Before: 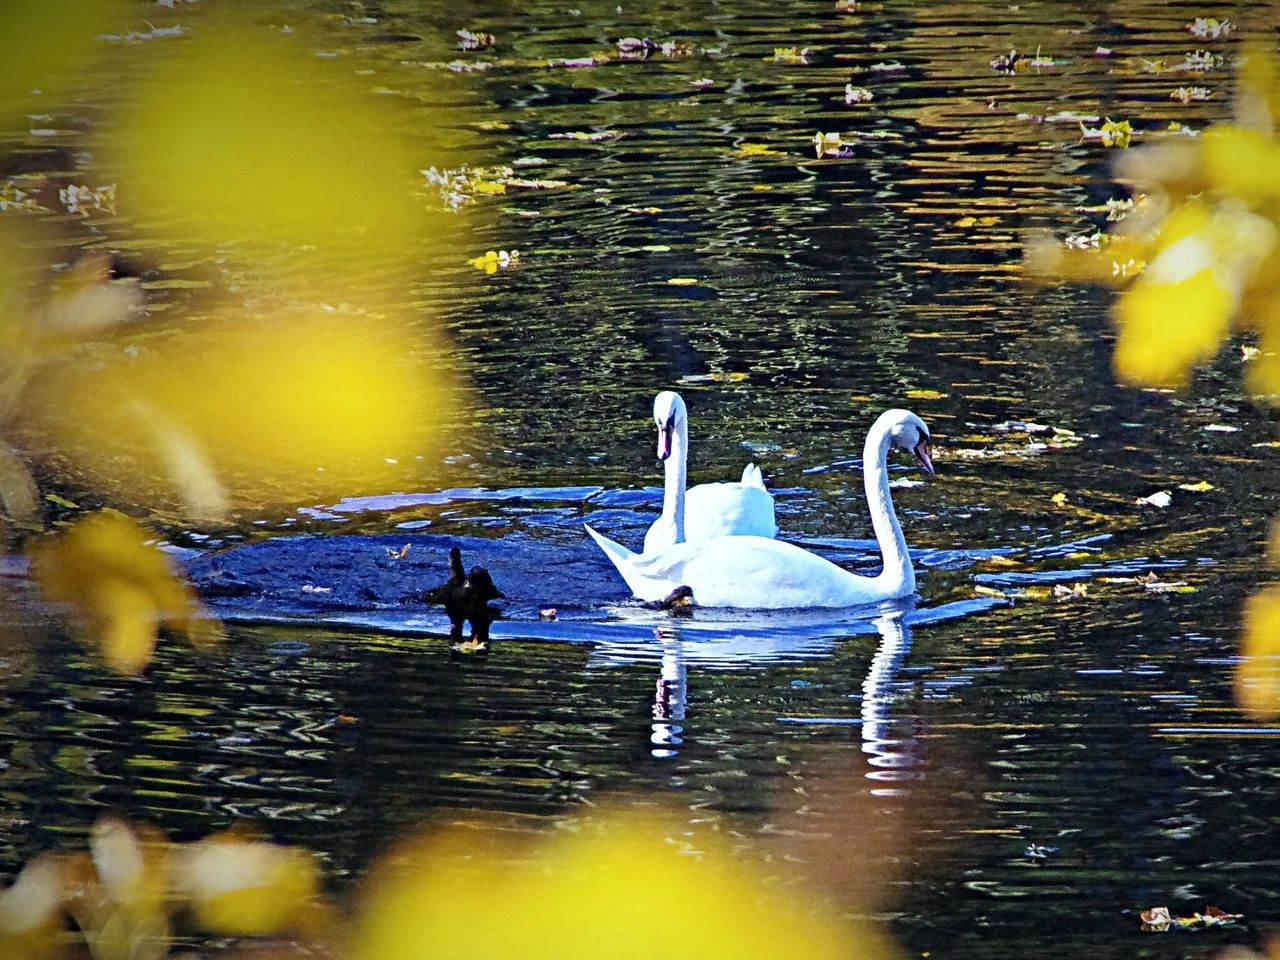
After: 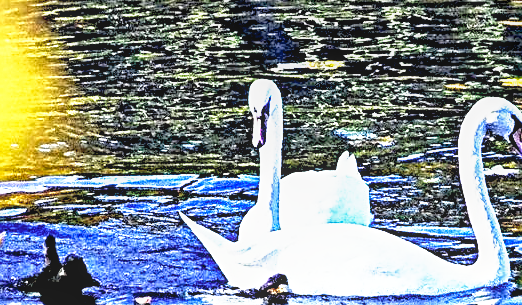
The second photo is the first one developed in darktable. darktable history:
contrast brightness saturation: brightness 0.15
sharpen: on, module defaults
crop: left 31.668%, top 32.5%, right 27.539%, bottom 35.694%
exposure: black level correction 0.005, exposure 0.006 EV, compensate exposure bias true, compensate highlight preservation false
local contrast: highlights 76%, shadows 55%, detail 177%, midtone range 0.209
contrast equalizer: octaves 7, y [[0.6 ×6], [0.55 ×6], [0 ×6], [0 ×6], [0 ×6]]
base curve: curves: ch0 [(0, 0) (0.495, 0.917) (1, 1)], preserve colors none
